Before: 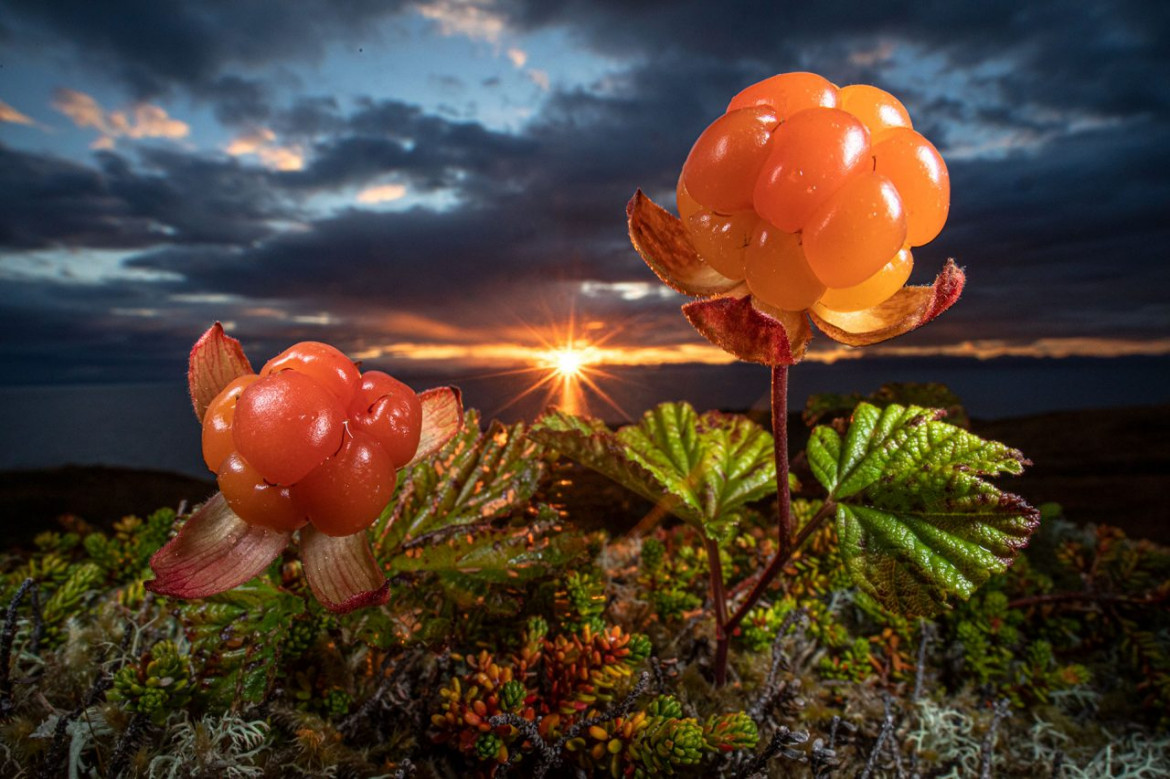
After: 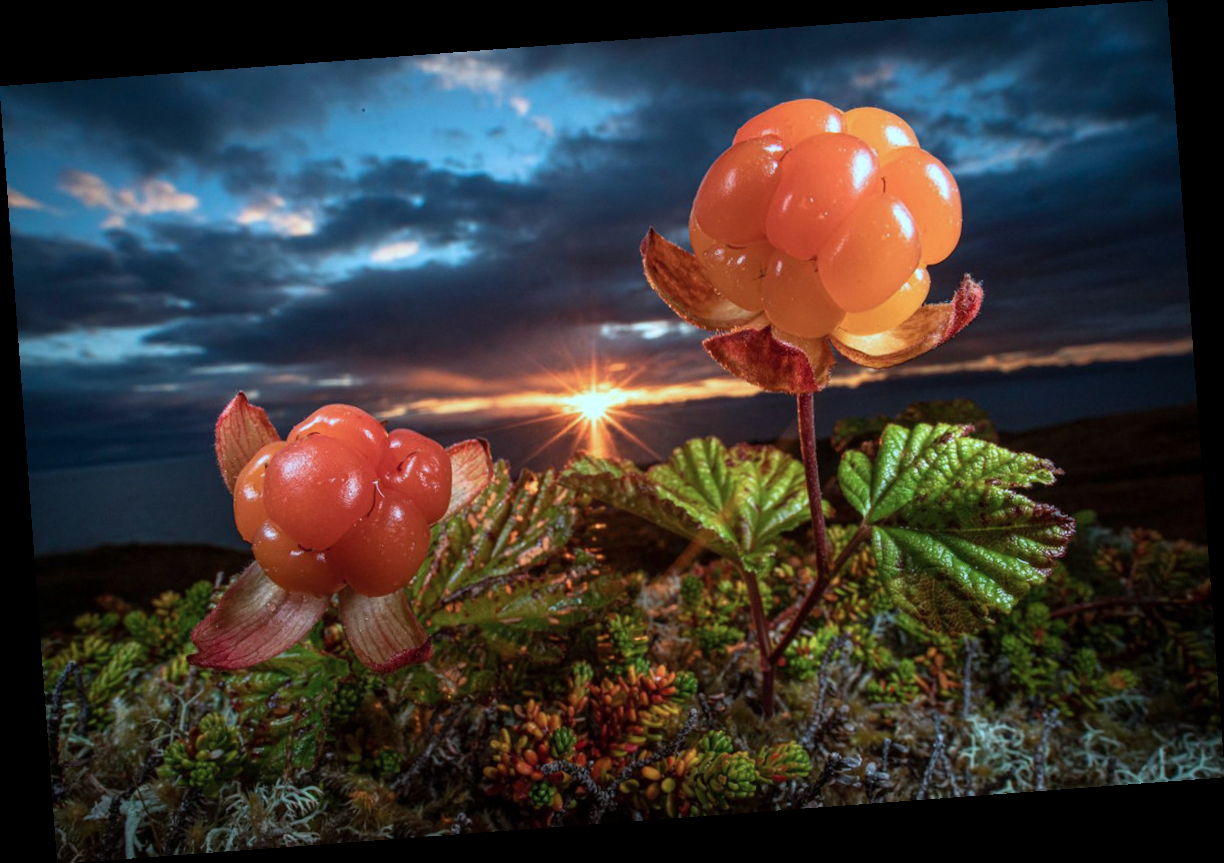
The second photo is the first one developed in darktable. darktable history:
color correction: highlights a* -9.73, highlights b* -21.22
rotate and perspective: rotation -4.25°, automatic cropping off
white balance: emerald 1
